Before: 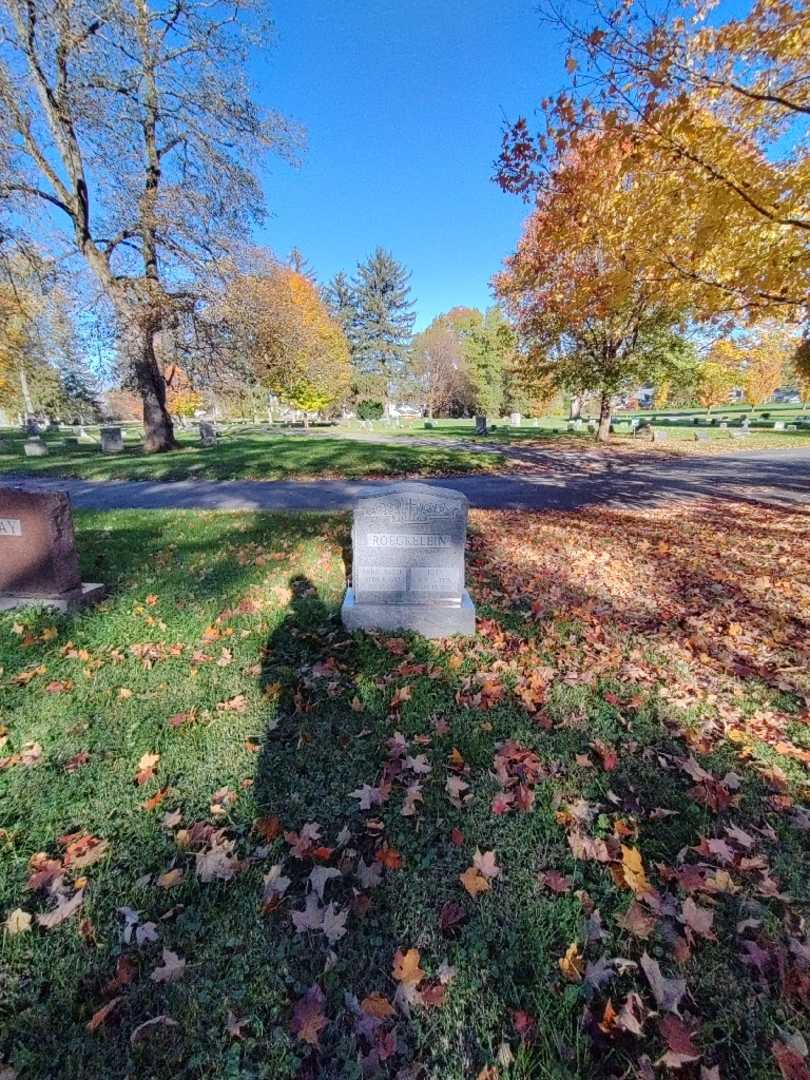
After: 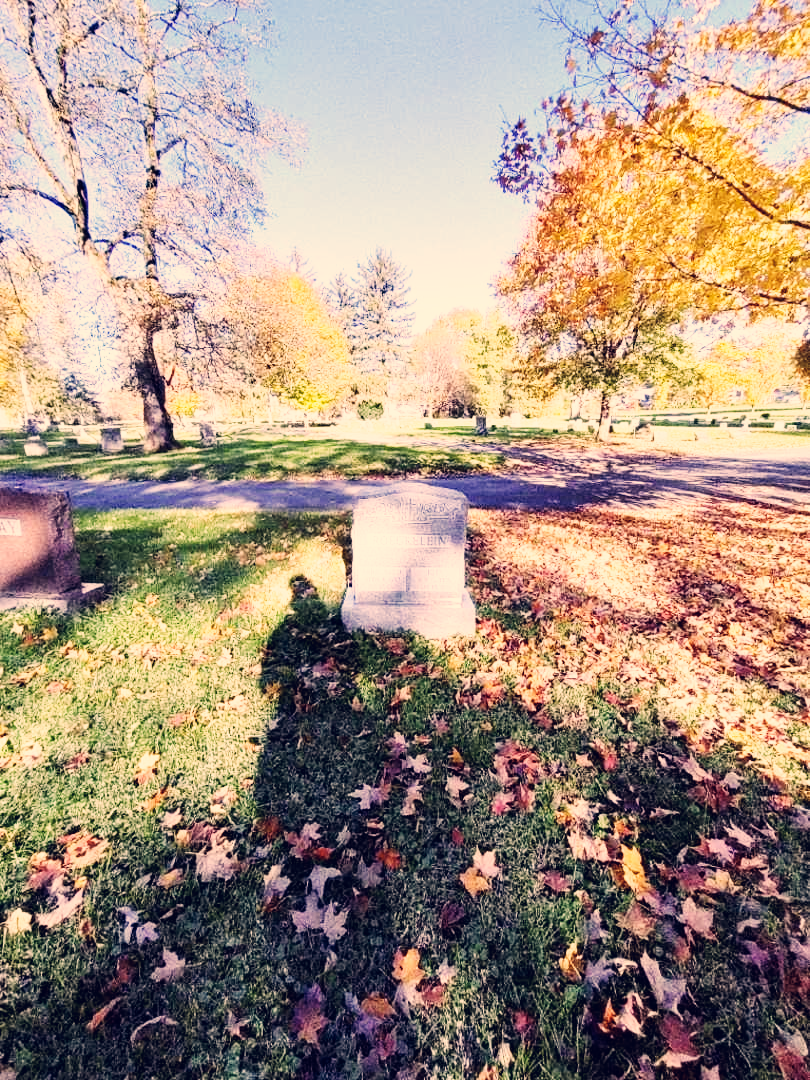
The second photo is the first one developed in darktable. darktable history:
color correction: highlights a* 19.59, highlights b* 27.49, shadows a* 3.46, shadows b* -17.28, saturation 0.73
base curve: curves: ch0 [(0, 0) (0.007, 0.004) (0.027, 0.03) (0.046, 0.07) (0.207, 0.54) (0.442, 0.872) (0.673, 0.972) (1, 1)], preserve colors none
